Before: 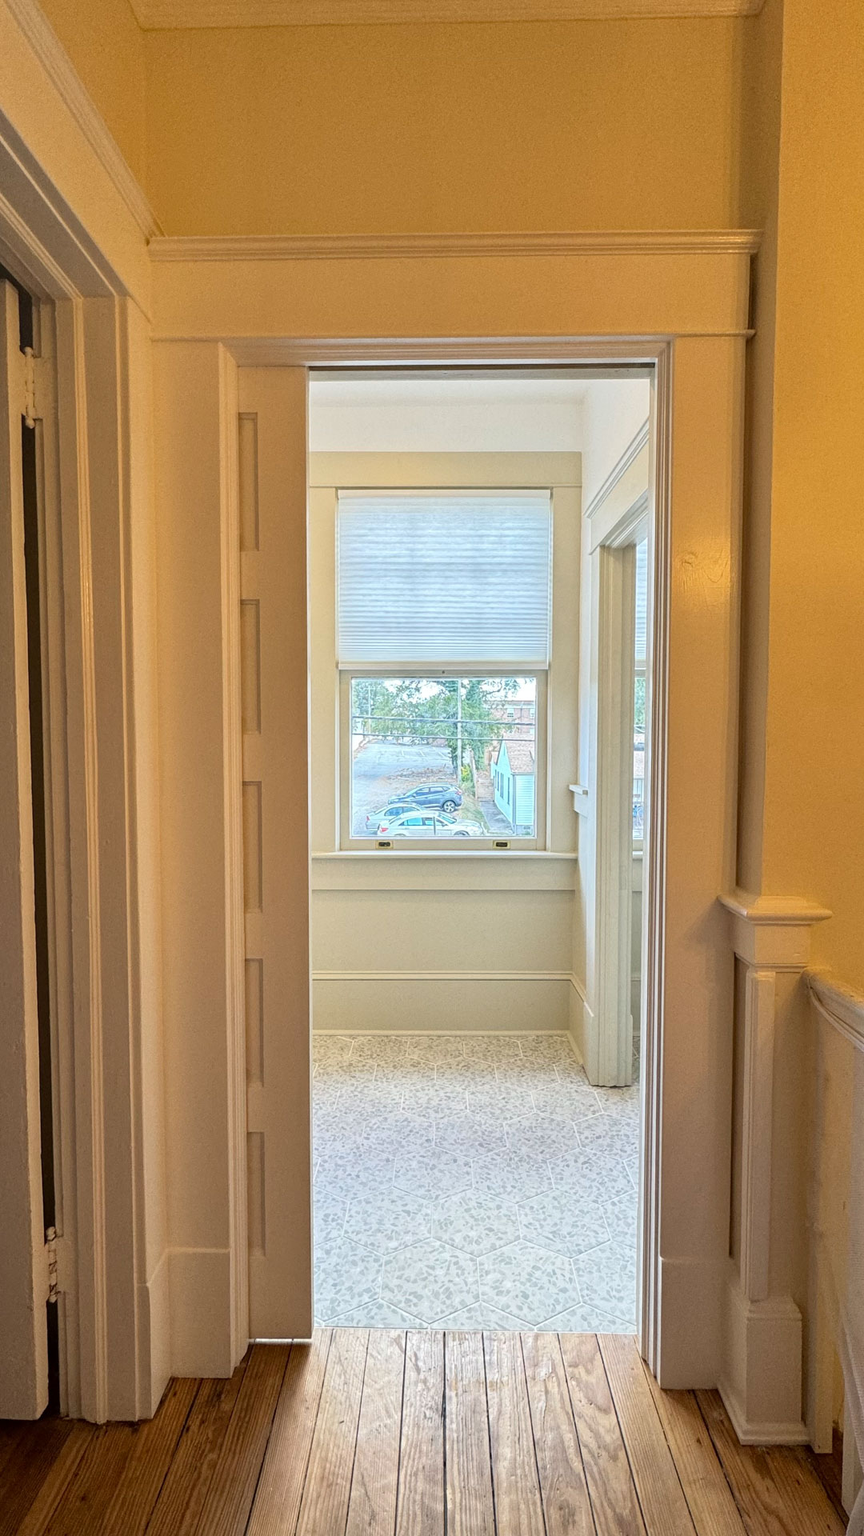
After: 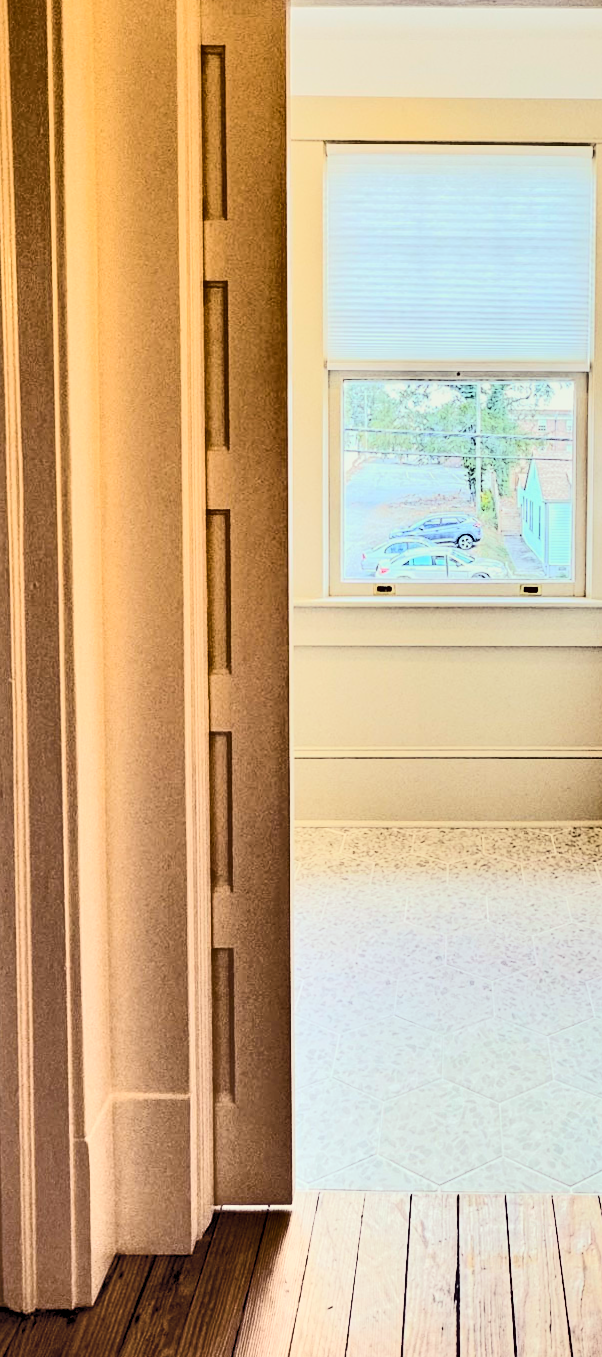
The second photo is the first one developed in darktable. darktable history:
white balance: red 0.983, blue 1.036
crop: left 8.966%, top 23.852%, right 34.699%, bottom 4.703%
local contrast: highlights 100%, shadows 100%, detail 120%, midtone range 0.2
shadows and highlights: white point adjustment -3.64, highlights -63.34, highlights color adjustment 42%, soften with gaussian
color balance rgb: shadows lift › luminance -21.66%, shadows lift › chroma 8.98%, shadows lift › hue 283.37°, power › chroma 1.55%, power › hue 25.59°, highlights gain › luminance 6.08%, highlights gain › chroma 2.55%, highlights gain › hue 90°, global offset › luminance -0.87%, perceptual saturation grading › global saturation 27.49%, perceptual saturation grading › highlights -28.39%, perceptual saturation grading › mid-tones 15.22%, perceptual saturation grading › shadows 33.98%, perceptual brilliance grading › highlights 10%, perceptual brilliance grading › mid-tones 5%
rotate and perspective: rotation 0.174°, lens shift (vertical) 0.013, lens shift (horizontal) 0.019, shear 0.001, automatic cropping original format, crop left 0.007, crop right 0.991, crop top 0.016, crop bottom 0.997
contrast brightness saturation: contrast 0.57, brightness 0.57, saturation -0.34
